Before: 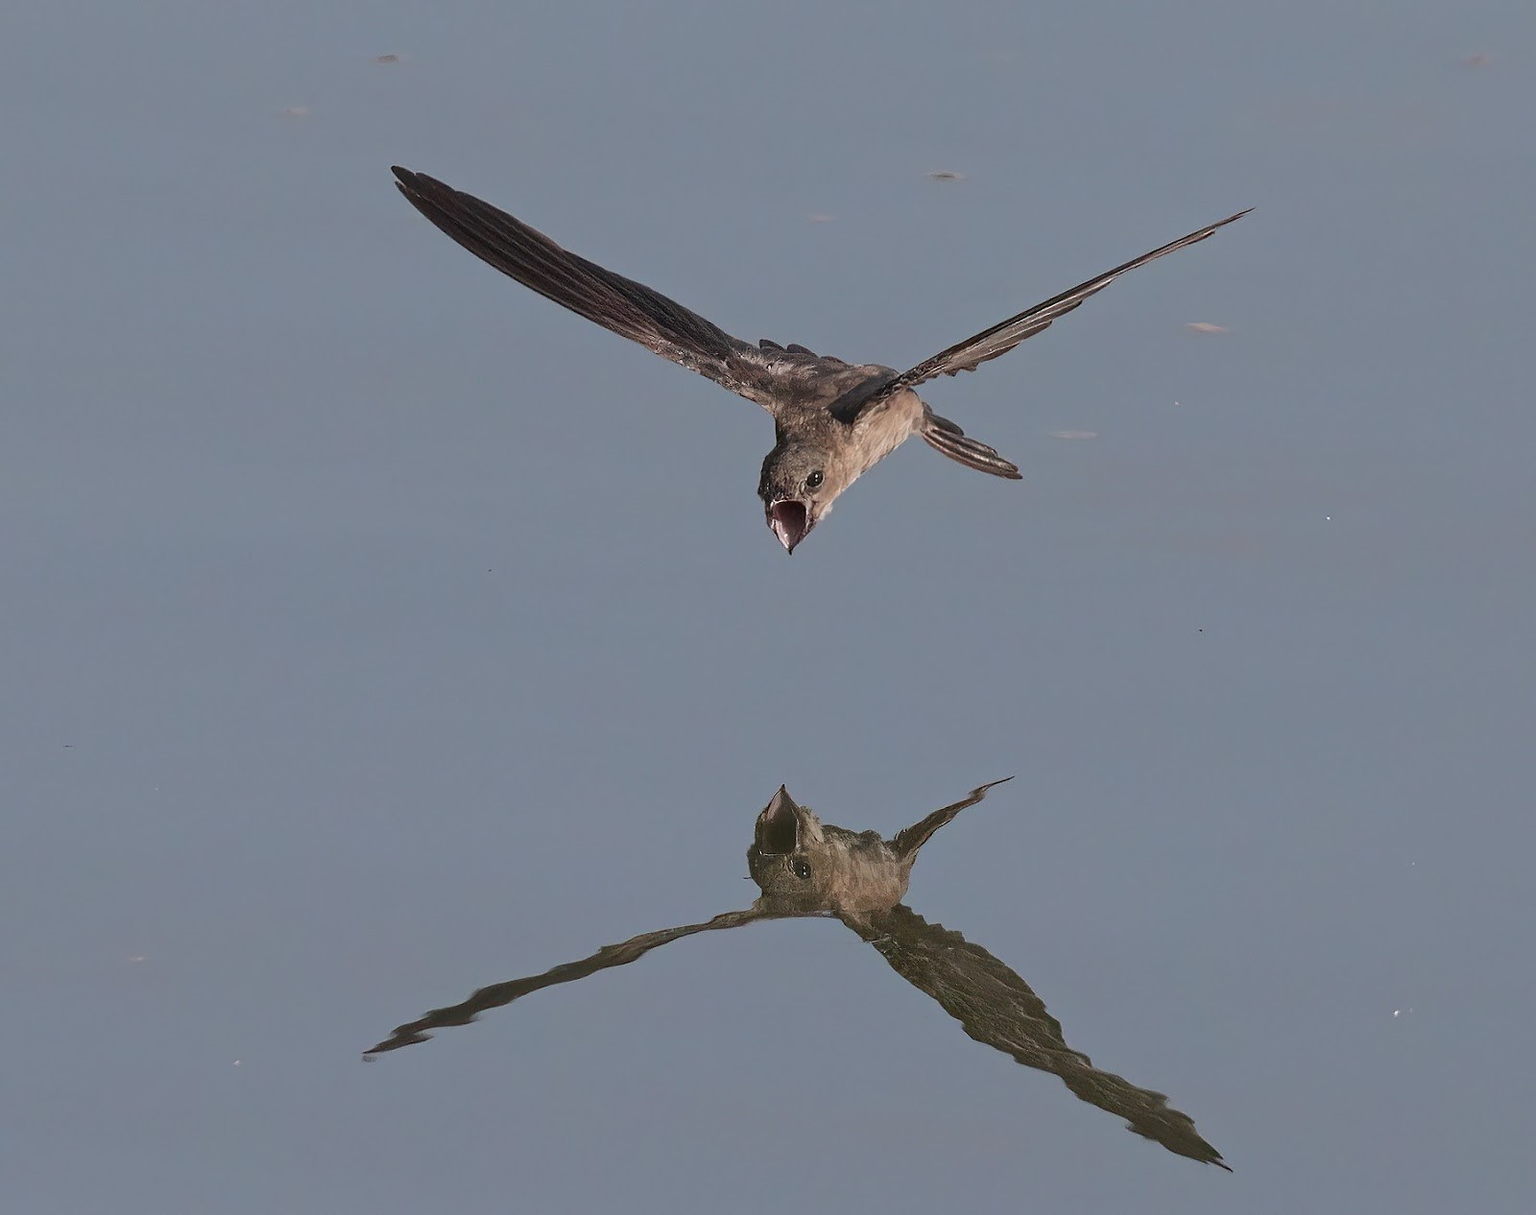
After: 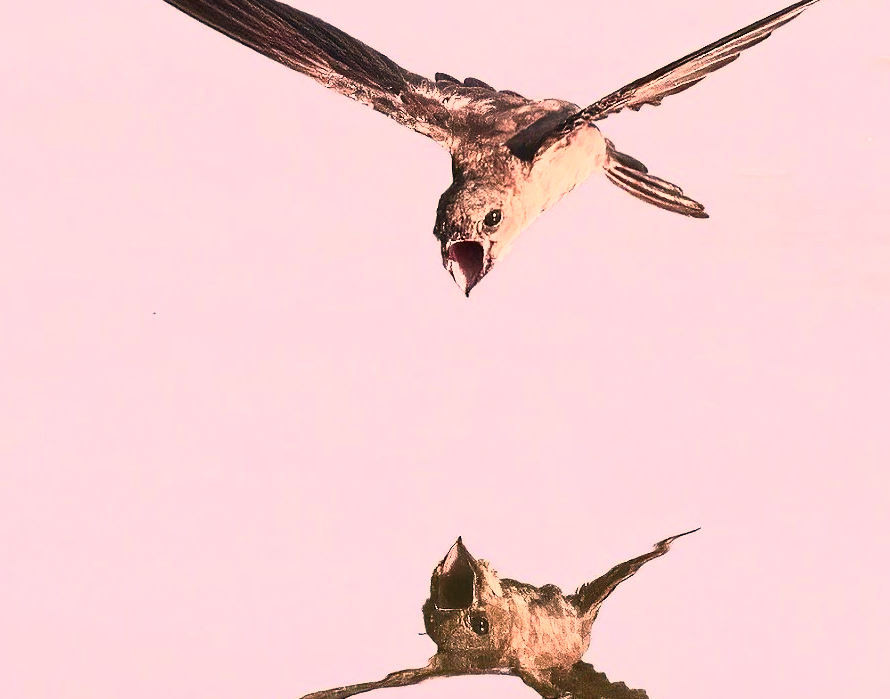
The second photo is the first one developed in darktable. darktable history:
exposure: exposure 0.457 EV, compensate exposure bias true, compensate highlight preservation false
tone equalizer: on, module defaults
contrast brightness saturation: contrast 0.637, brightness 0.345, saturation 0.136
color zones: curves: ch1 [(0.239, 0.552) (0.75, 0.5)]; ch2 [(0.25, 0.462) (0.749, 0.457)]
crop and rotate: left 22.263%, top 22.224%, right 22.082%, bottom 22.513%
tone curve: curves: ch0 [(0, 0) (0.003, 0.032) (0.011, 0.033) (0.025, 0.036) (0.044, 0.046) (0.069, 0.069) (0.1, 0.108) (0.136, 0.157) (0.177, 0.208) (0.224, 0.256) (0.277, 0.313) (0.335, 0.379) (0.399, 0.444) (0.468, 0.514) (0.543, 0.595) (0.623, 0.687) (0.709, 0.772) (0.801, 0.854) (0.898, 0.933) (1, 1)]
color correction: highlights a* 20.5, highlights b* 19.27
